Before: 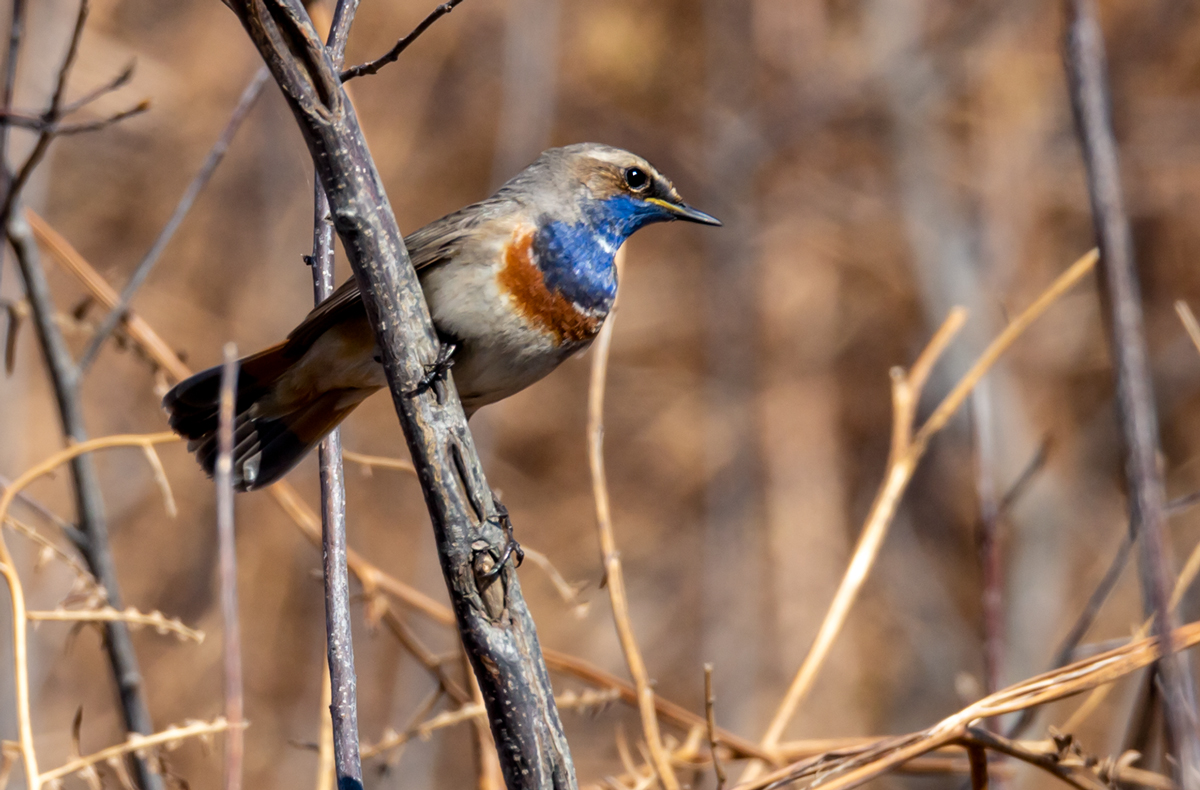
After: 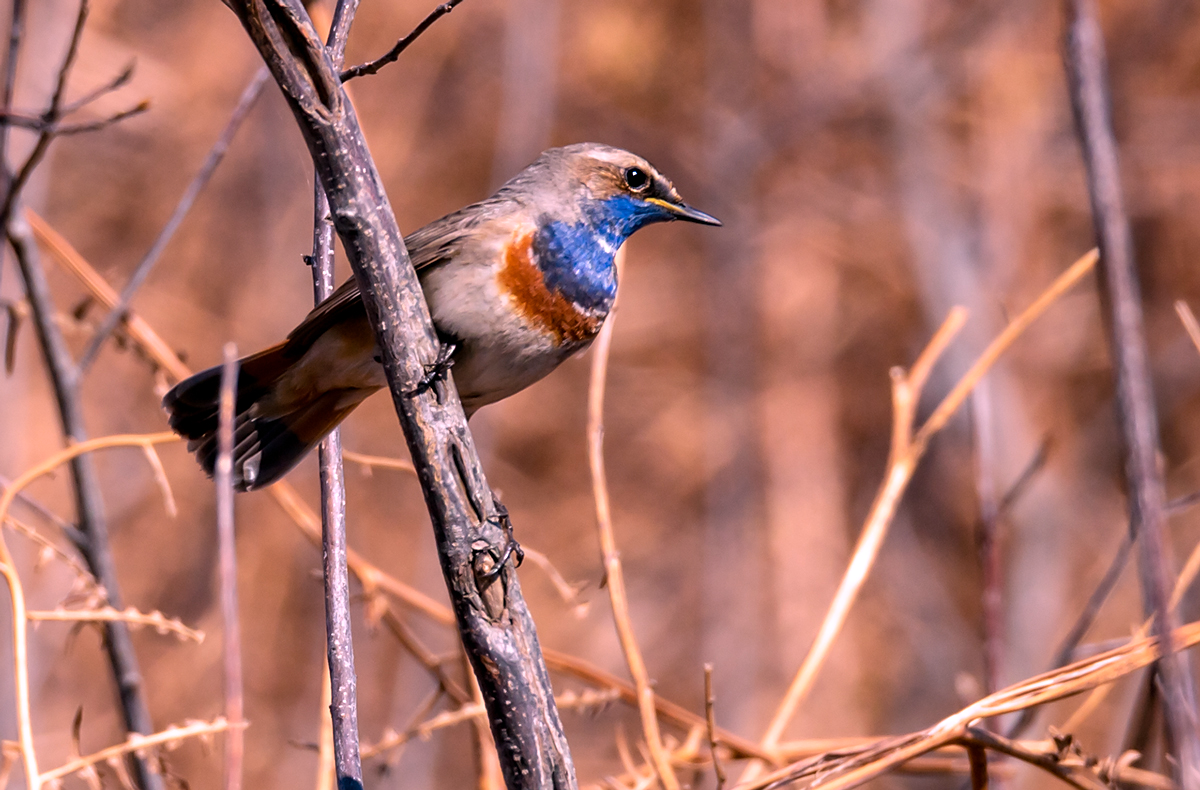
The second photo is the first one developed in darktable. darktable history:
sharpen: radius 1.559, amount 0.373, threshold 1.271
white balance: red 1.188, blue 1.11
